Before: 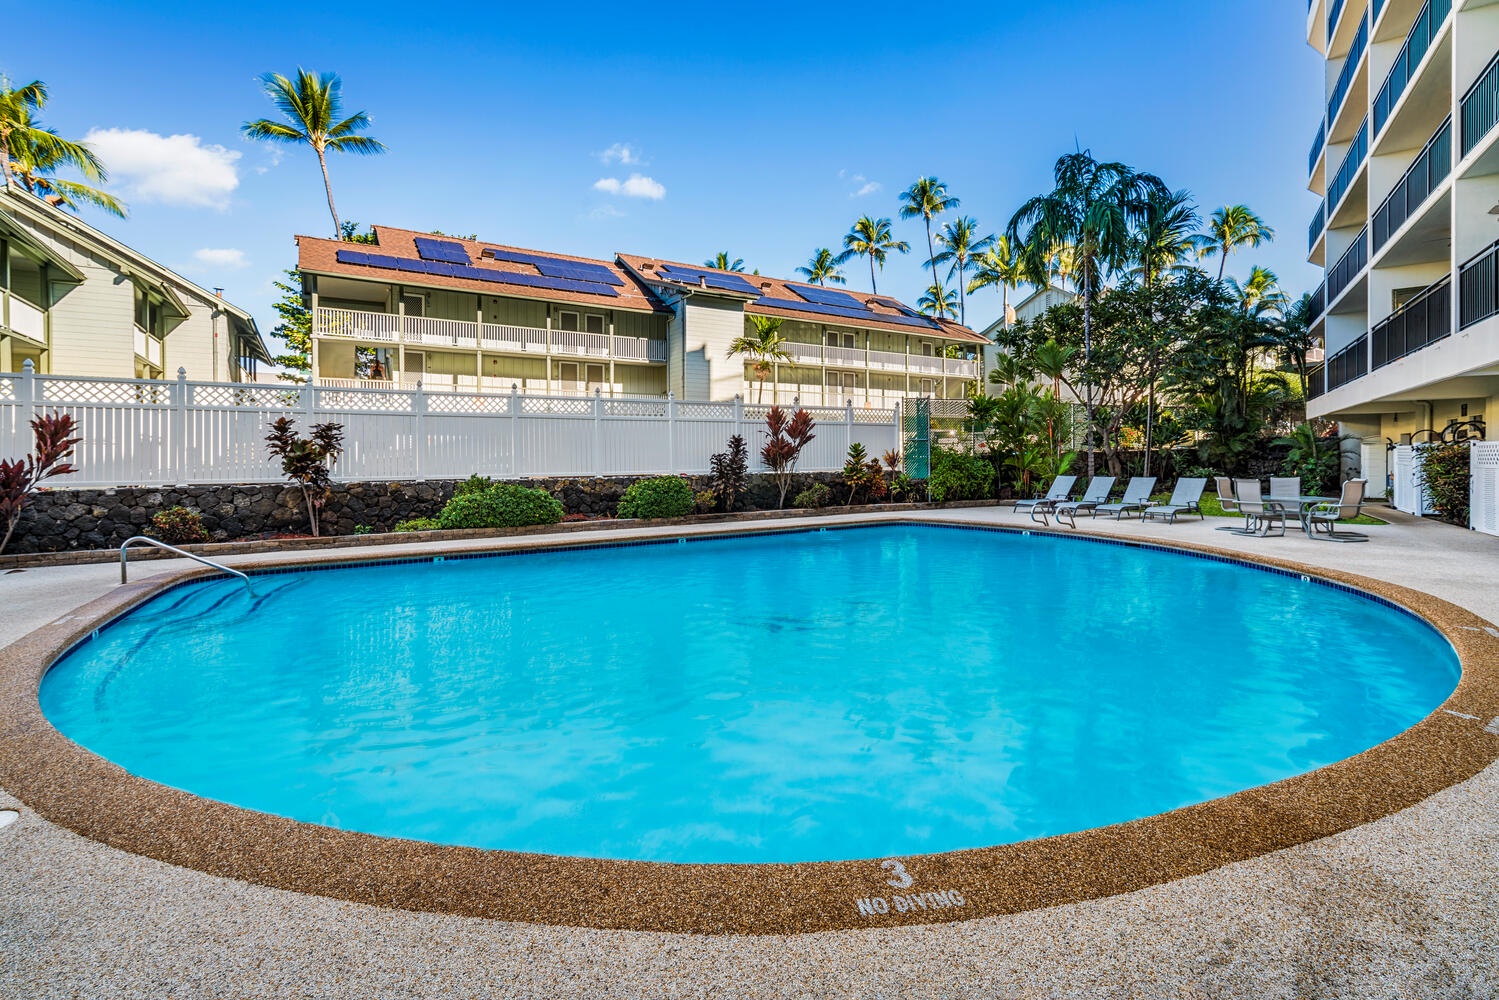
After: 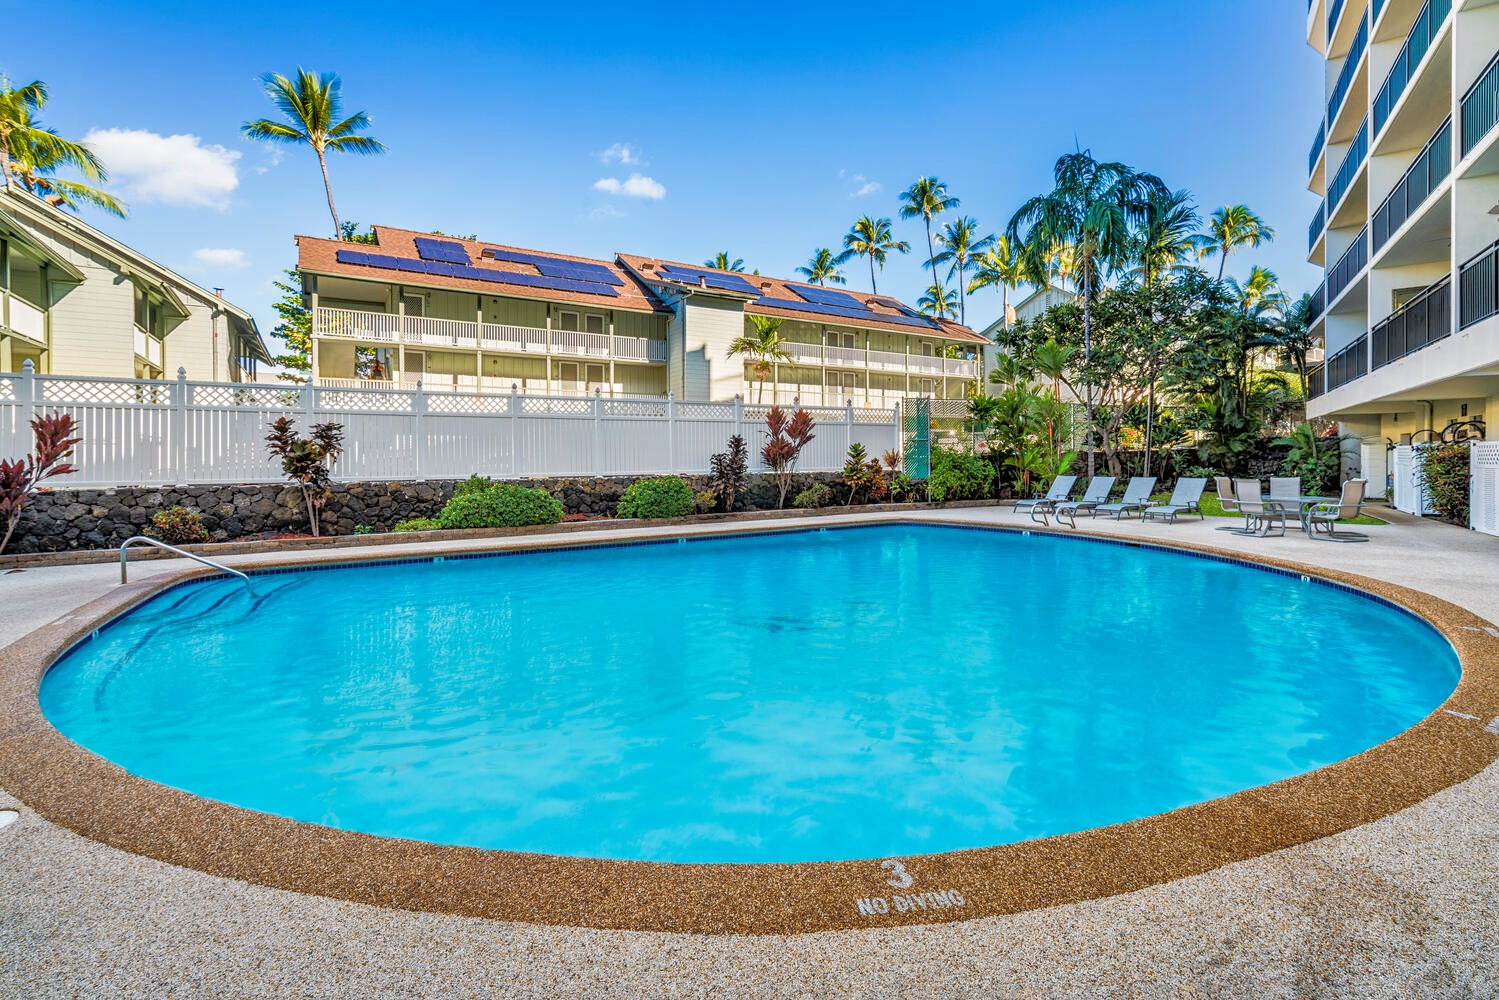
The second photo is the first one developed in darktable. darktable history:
tone equalizer: -7 EV 0.15 EV, -6 EV 0.563 EV, -5 EV 1.13 EV, -4 EV 1.36 EV, -3 EV 1.17 EV, -2 EV 0.6 EV, -1 EV 0.147 EV
